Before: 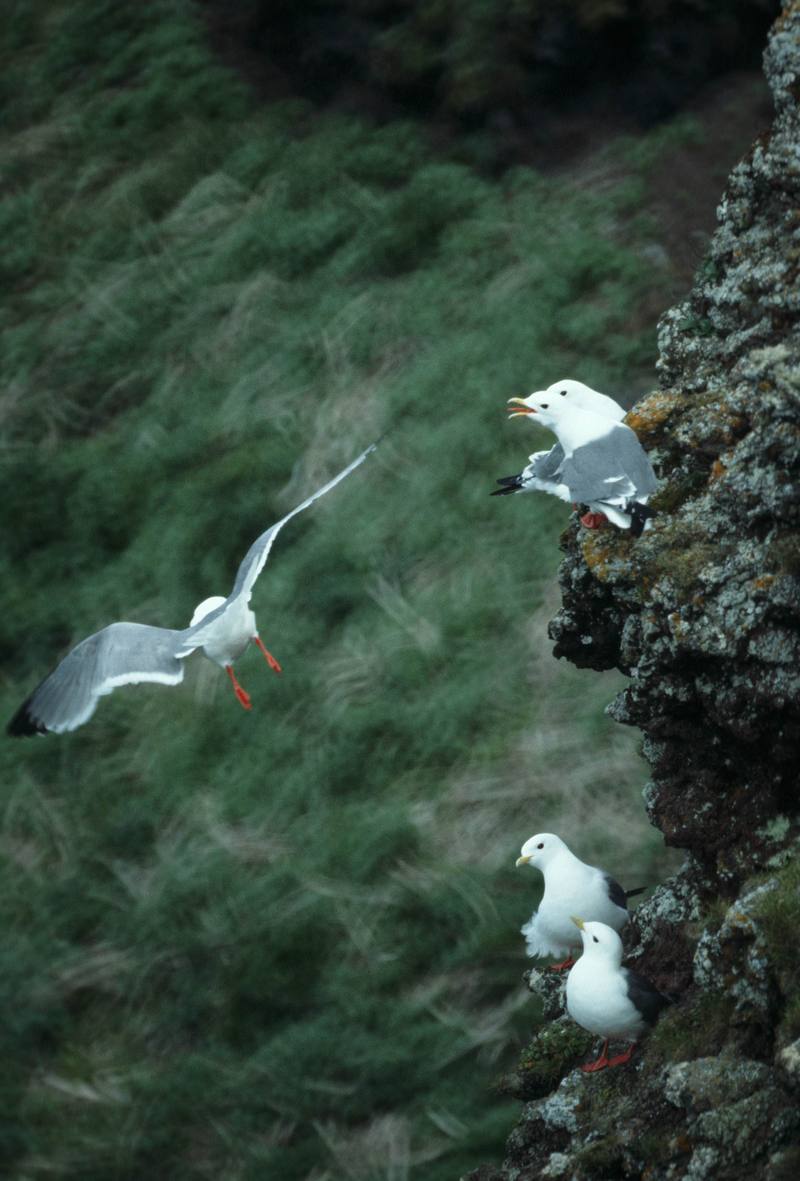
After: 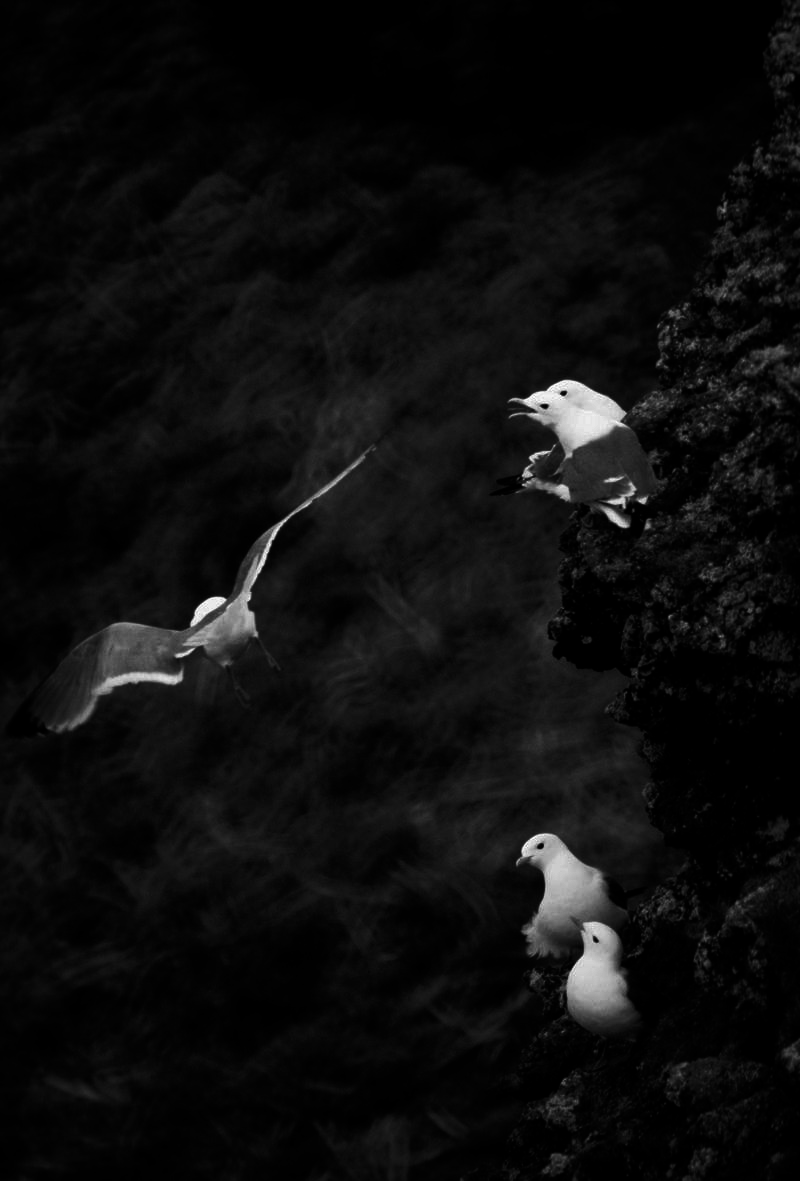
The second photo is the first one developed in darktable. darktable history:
color calibration: illuminant custom, x 0.368, y 0.373, temperature 4330.32 K
shadows and highlights: shadows 10, white point adjustment 1, highlights -40
contrast brightness saturation: contrast 0.02, brightness -1, saturation -1
